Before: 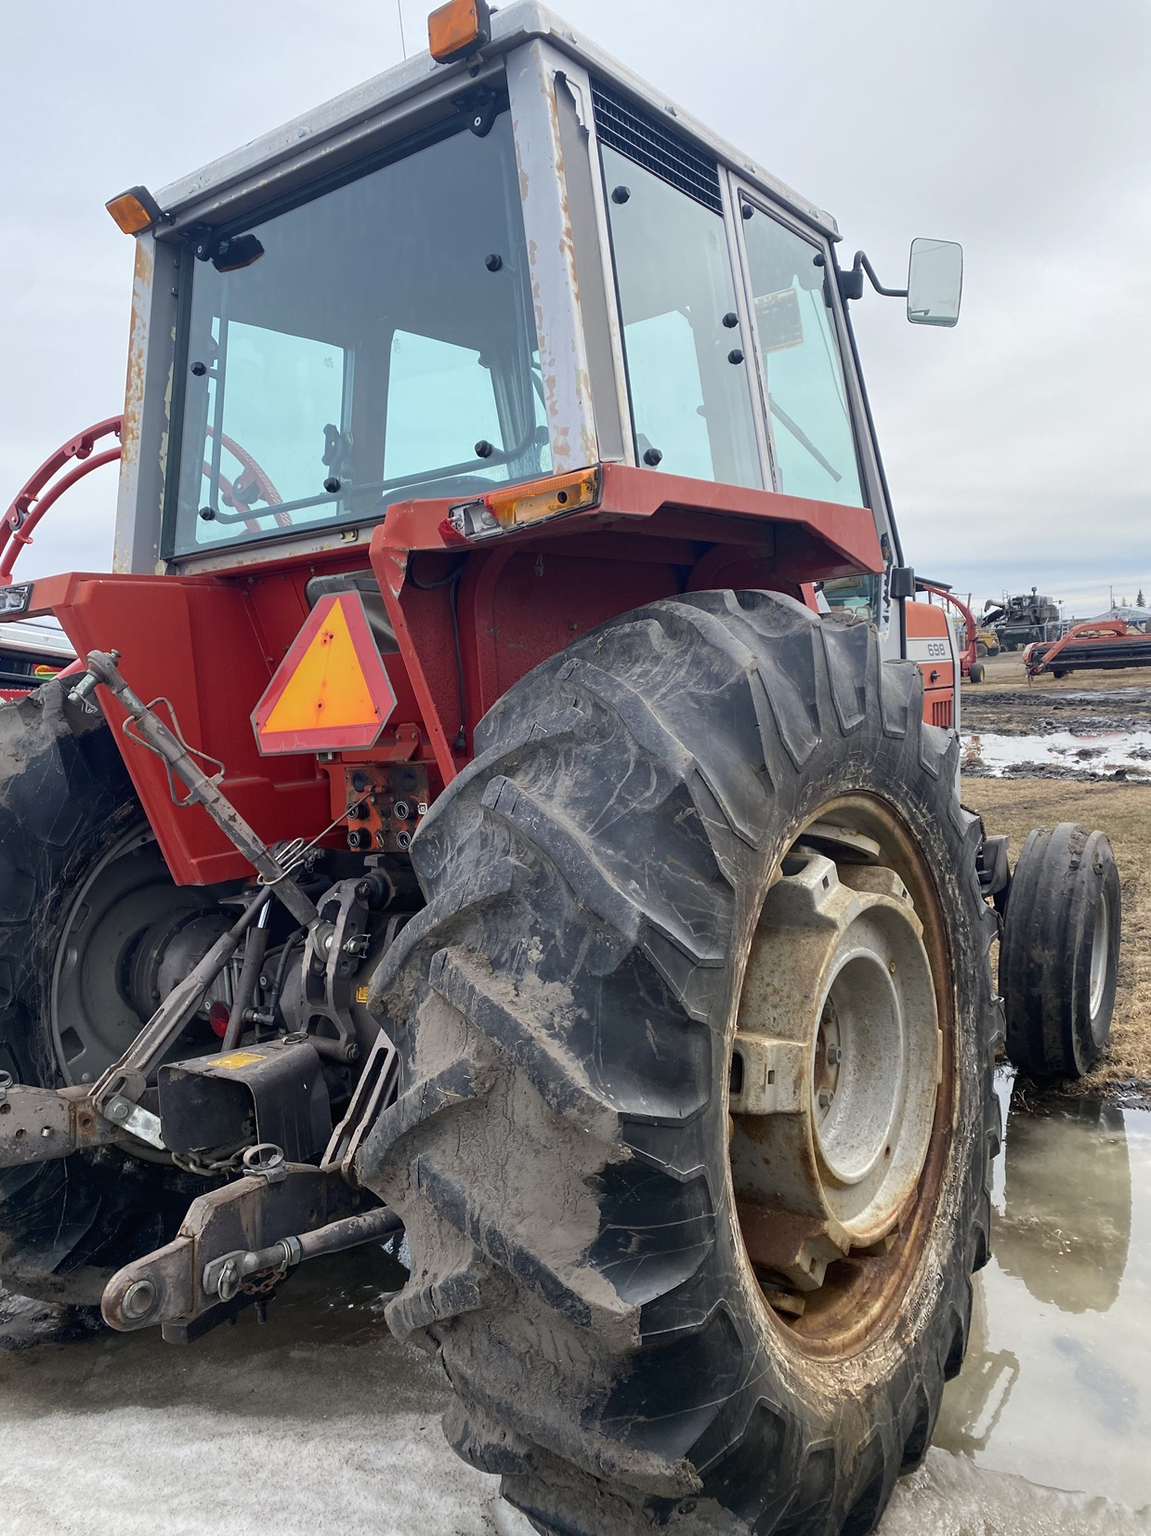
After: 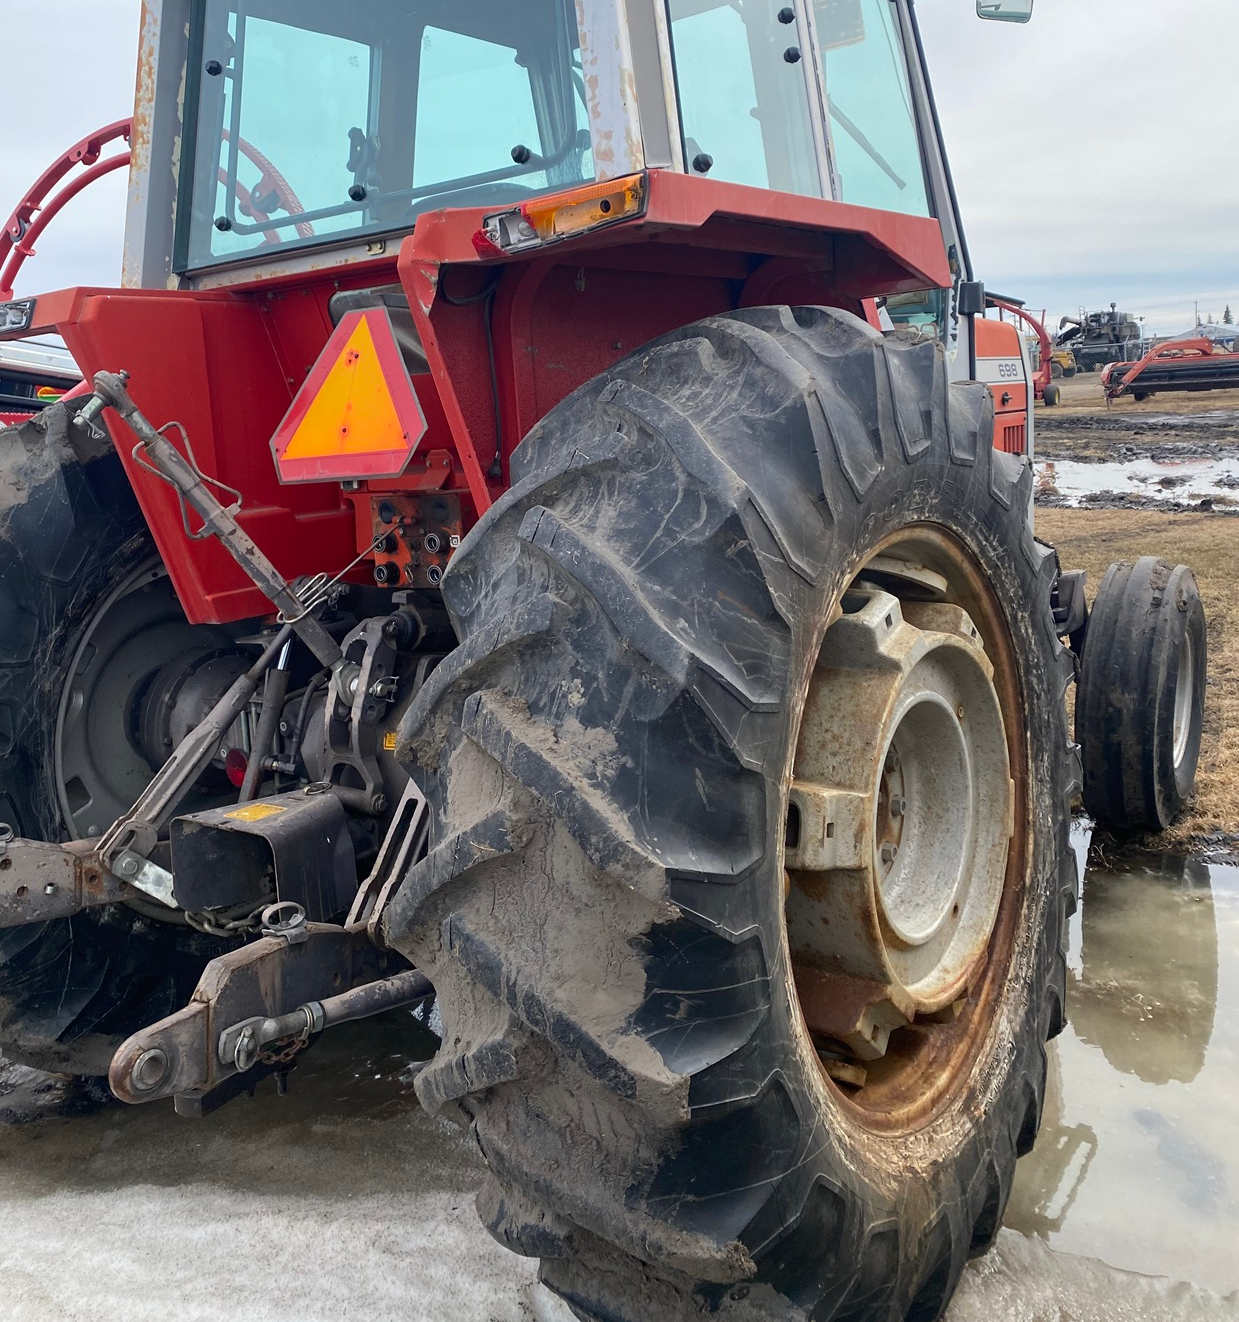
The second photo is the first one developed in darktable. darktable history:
crop and rotate: top 19.964%
